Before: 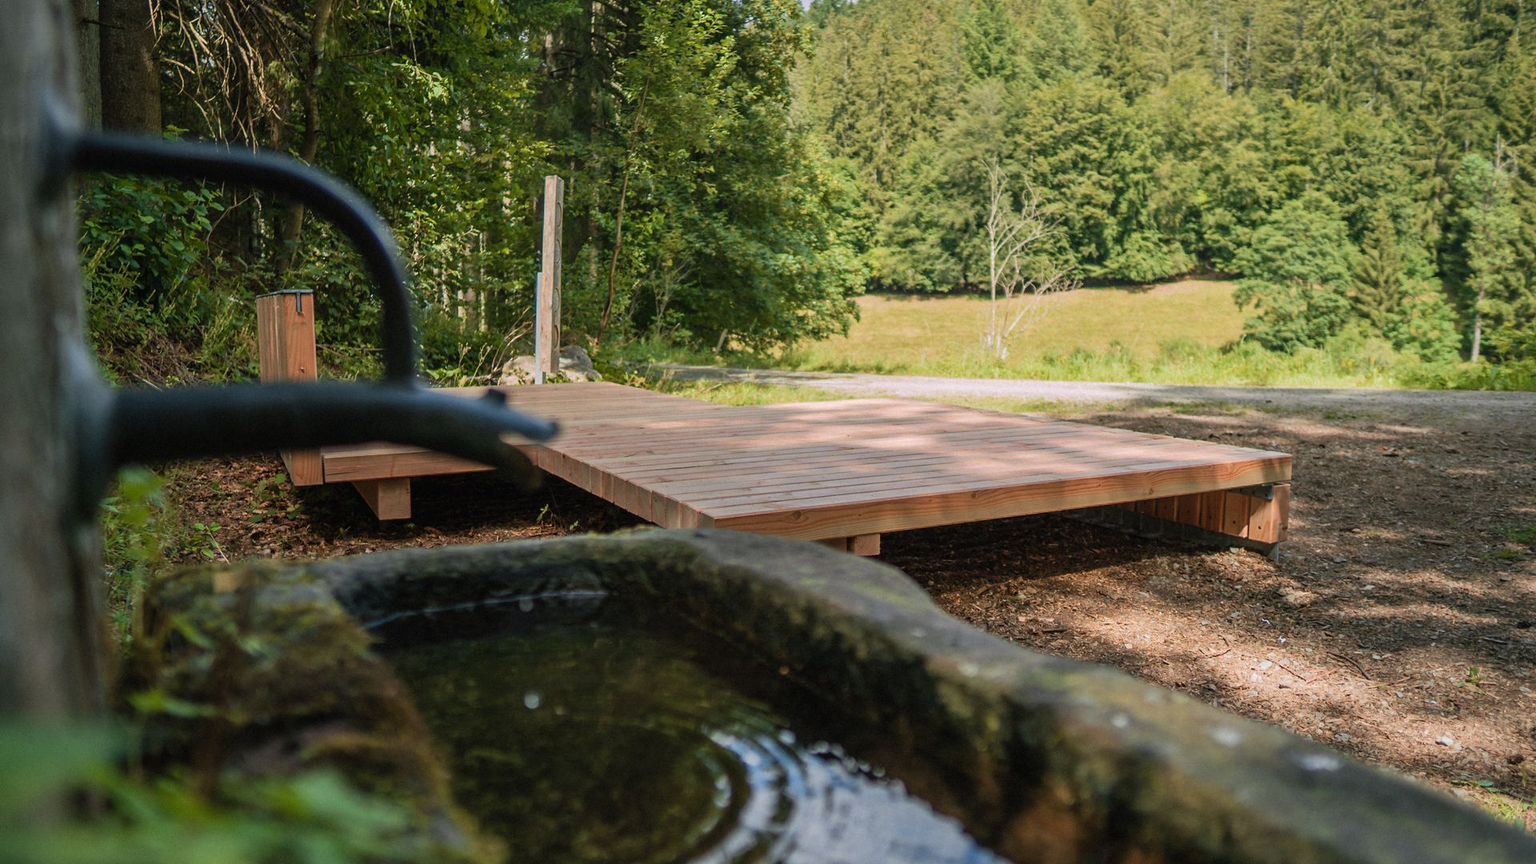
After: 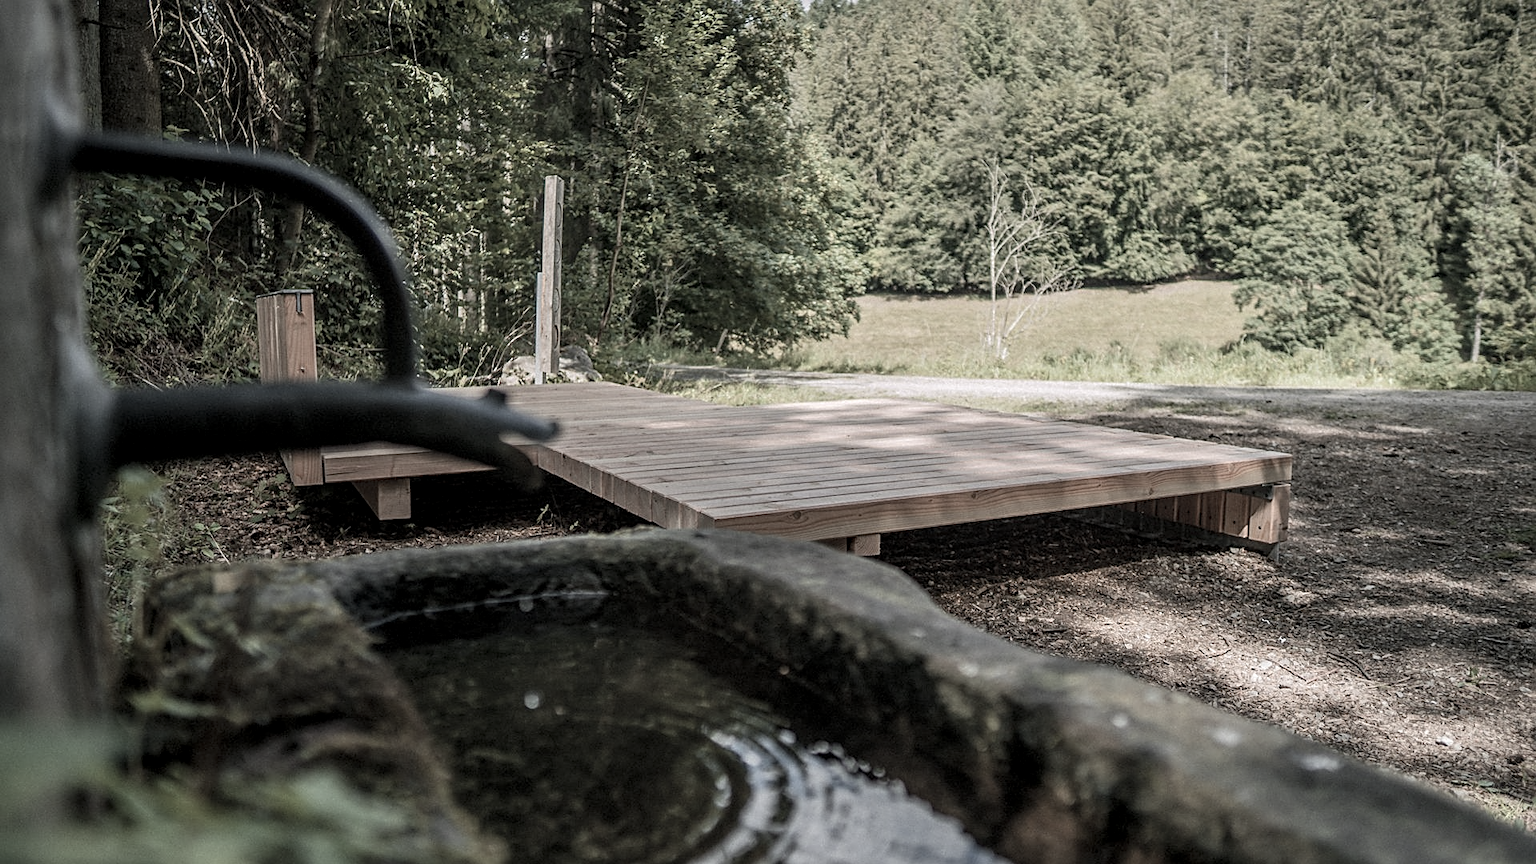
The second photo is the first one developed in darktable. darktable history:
local contrast: detail 130%
sharpen: on, module defaults
color correction: highlights b* 0.041, saturation 0.326
